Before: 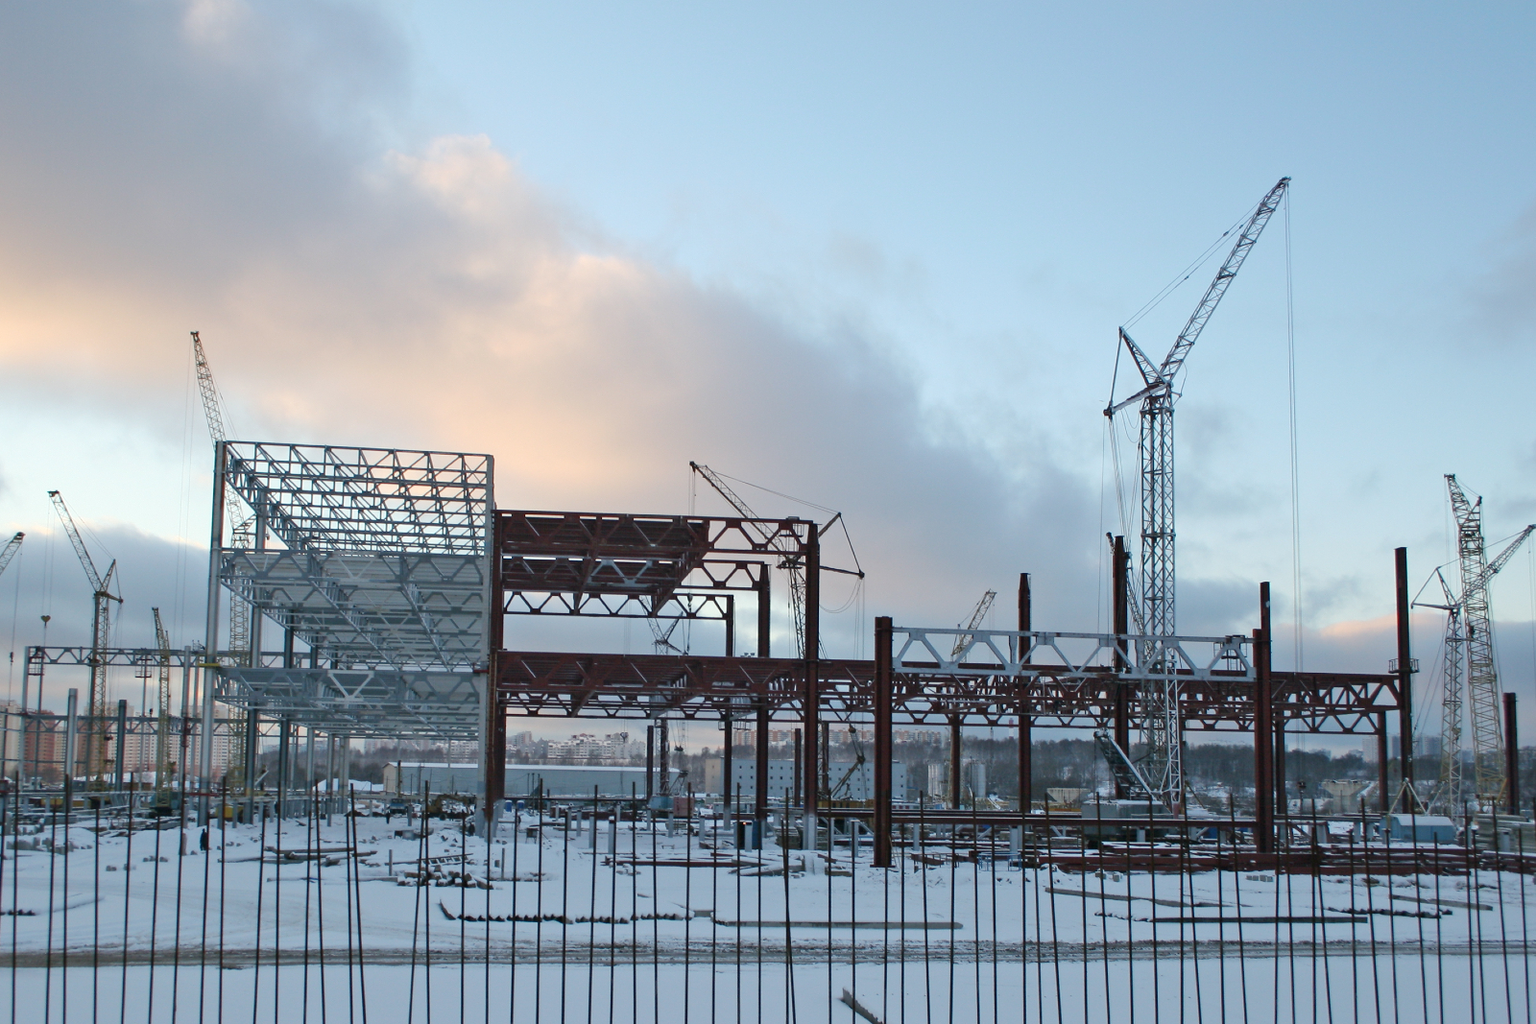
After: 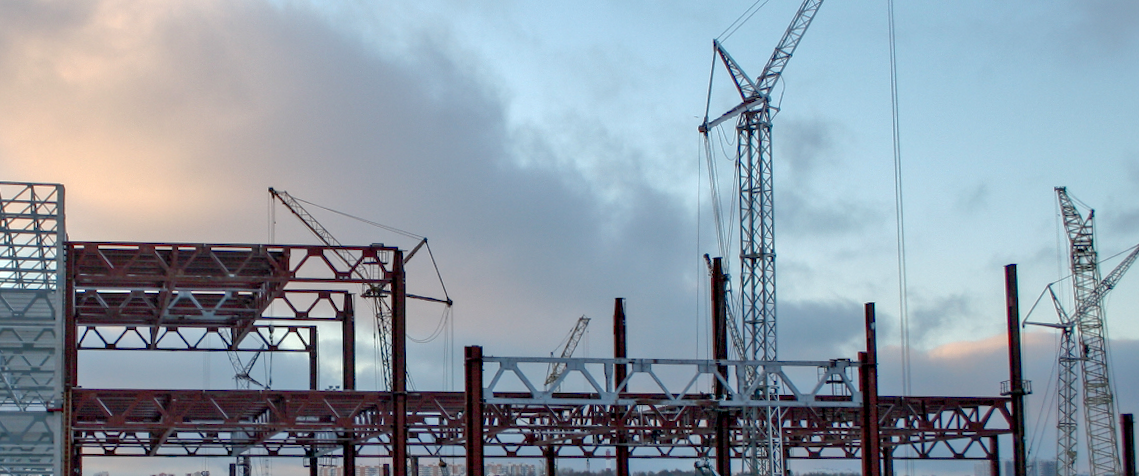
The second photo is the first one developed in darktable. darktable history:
rotate and perspective: rotation -1°, crop left 0.011, crop right 0.989, crop top 0.025, crop bottom 0.975
shadows and highlights: on, module defaults
exposure: black level correction 0.009, exposure 0.119 EV, compensate highlight preservation false
crop and rotate: left 27.938%, top 27.046%, bottom 27.046%
local contrast: on, module defaults
